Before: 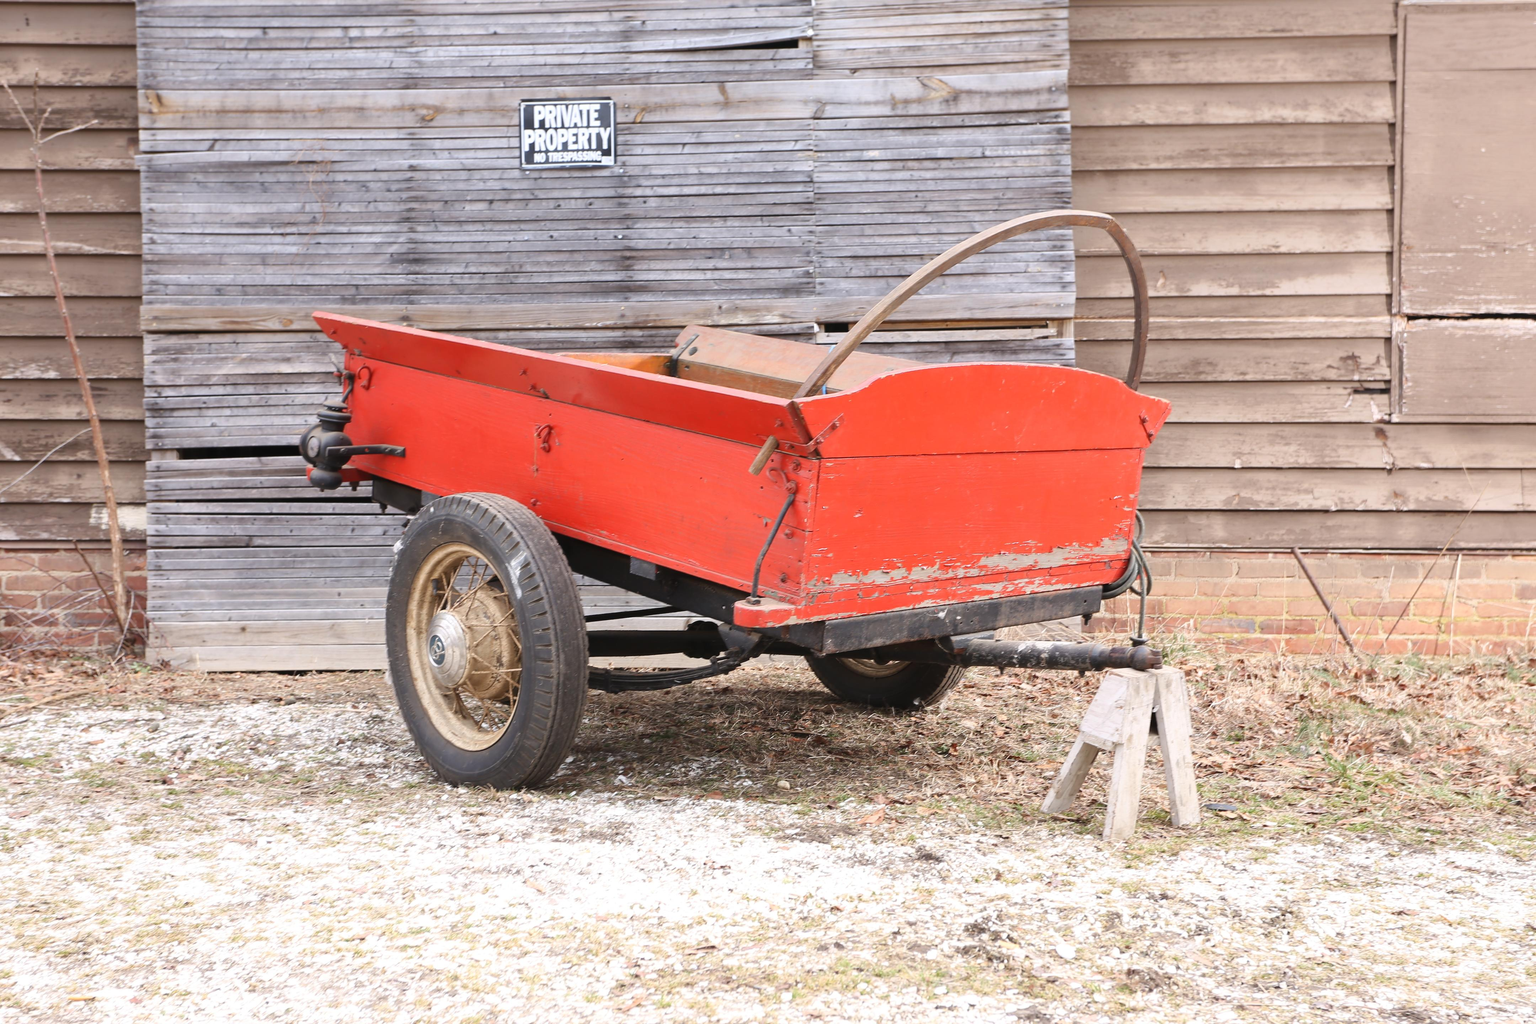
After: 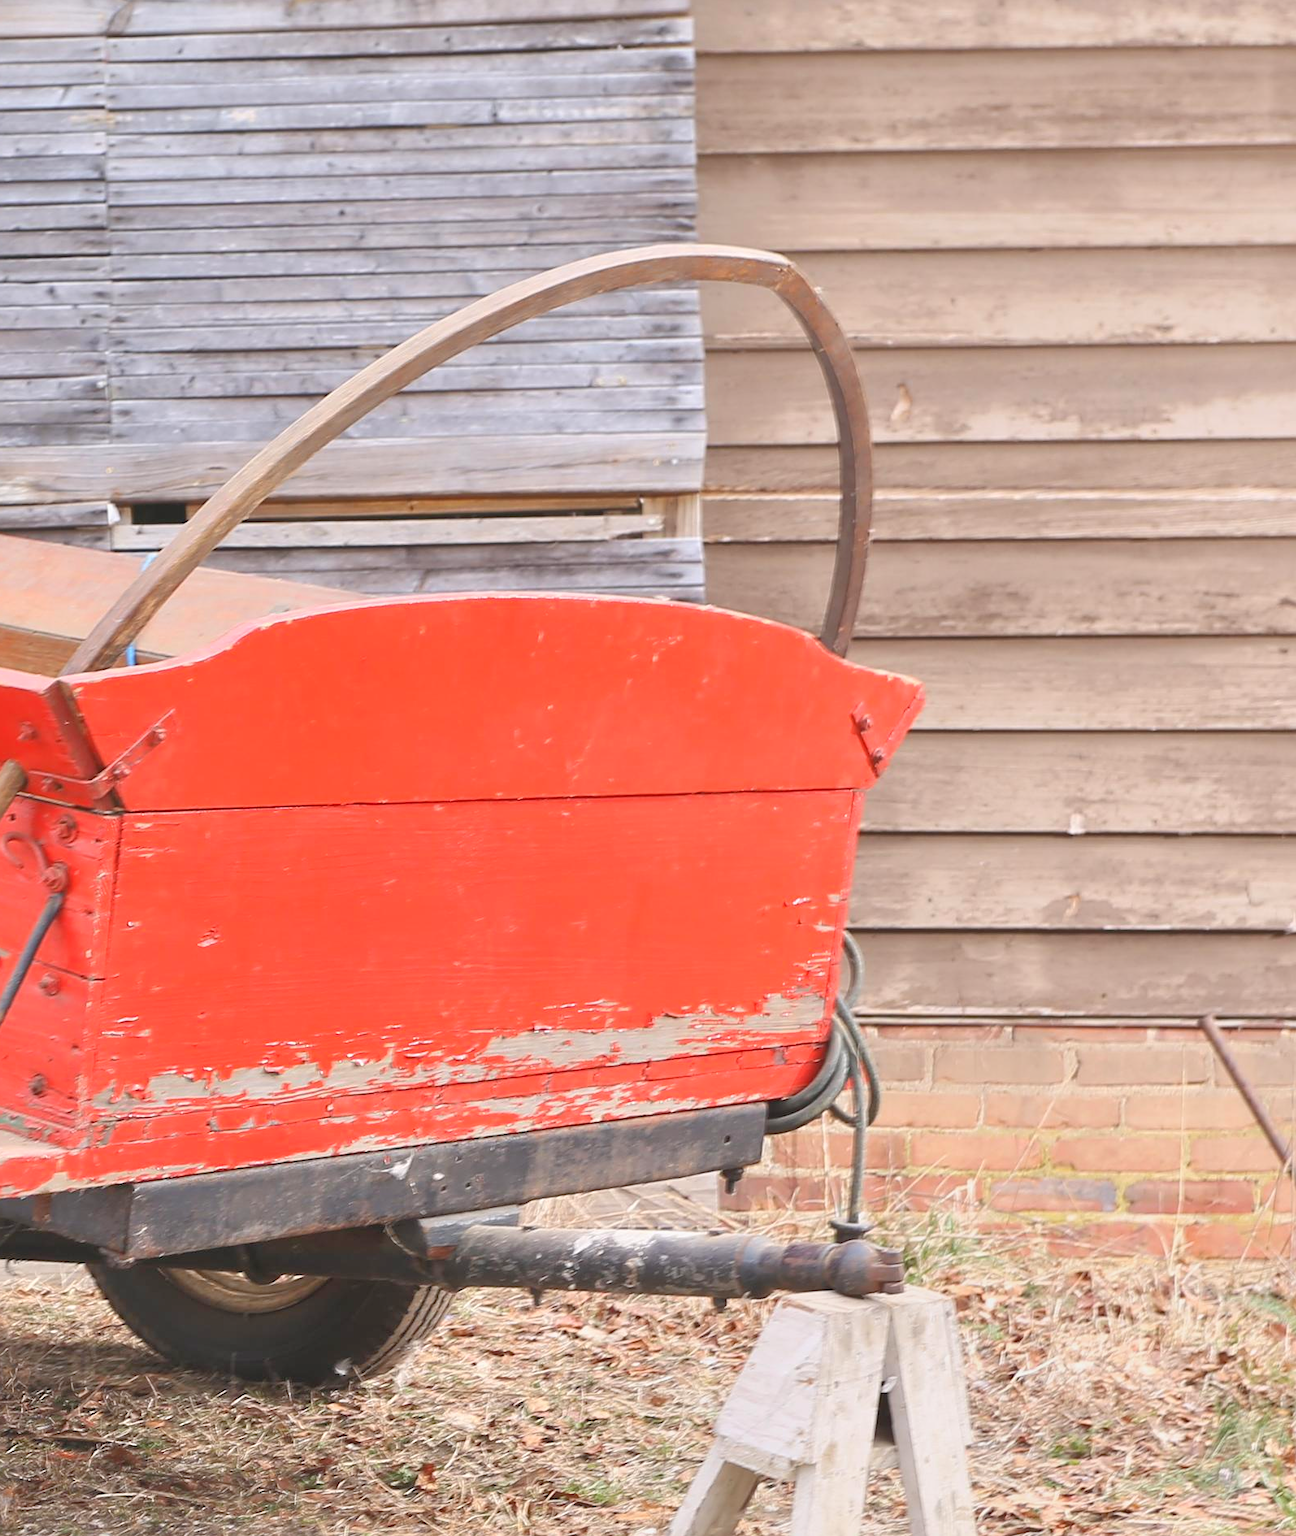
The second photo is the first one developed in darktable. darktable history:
crop and rotate: left 49.936%, top 10.094%, right 13.136%, bottom 24.256%
contrast brightness saturation: contrast -0.1, brightness 0.05, saturation 0.08
sharpen: amount 0.2
tone equalizer: -8 EV 1 EV, -7 EV 1 EV, -6 EV 1 EV, -5 EV 1 EV, -4 EV 1 EV, -3 EV 0.75 EV, -2 EV 0.5 EV, -1 EV 0.25 EV
